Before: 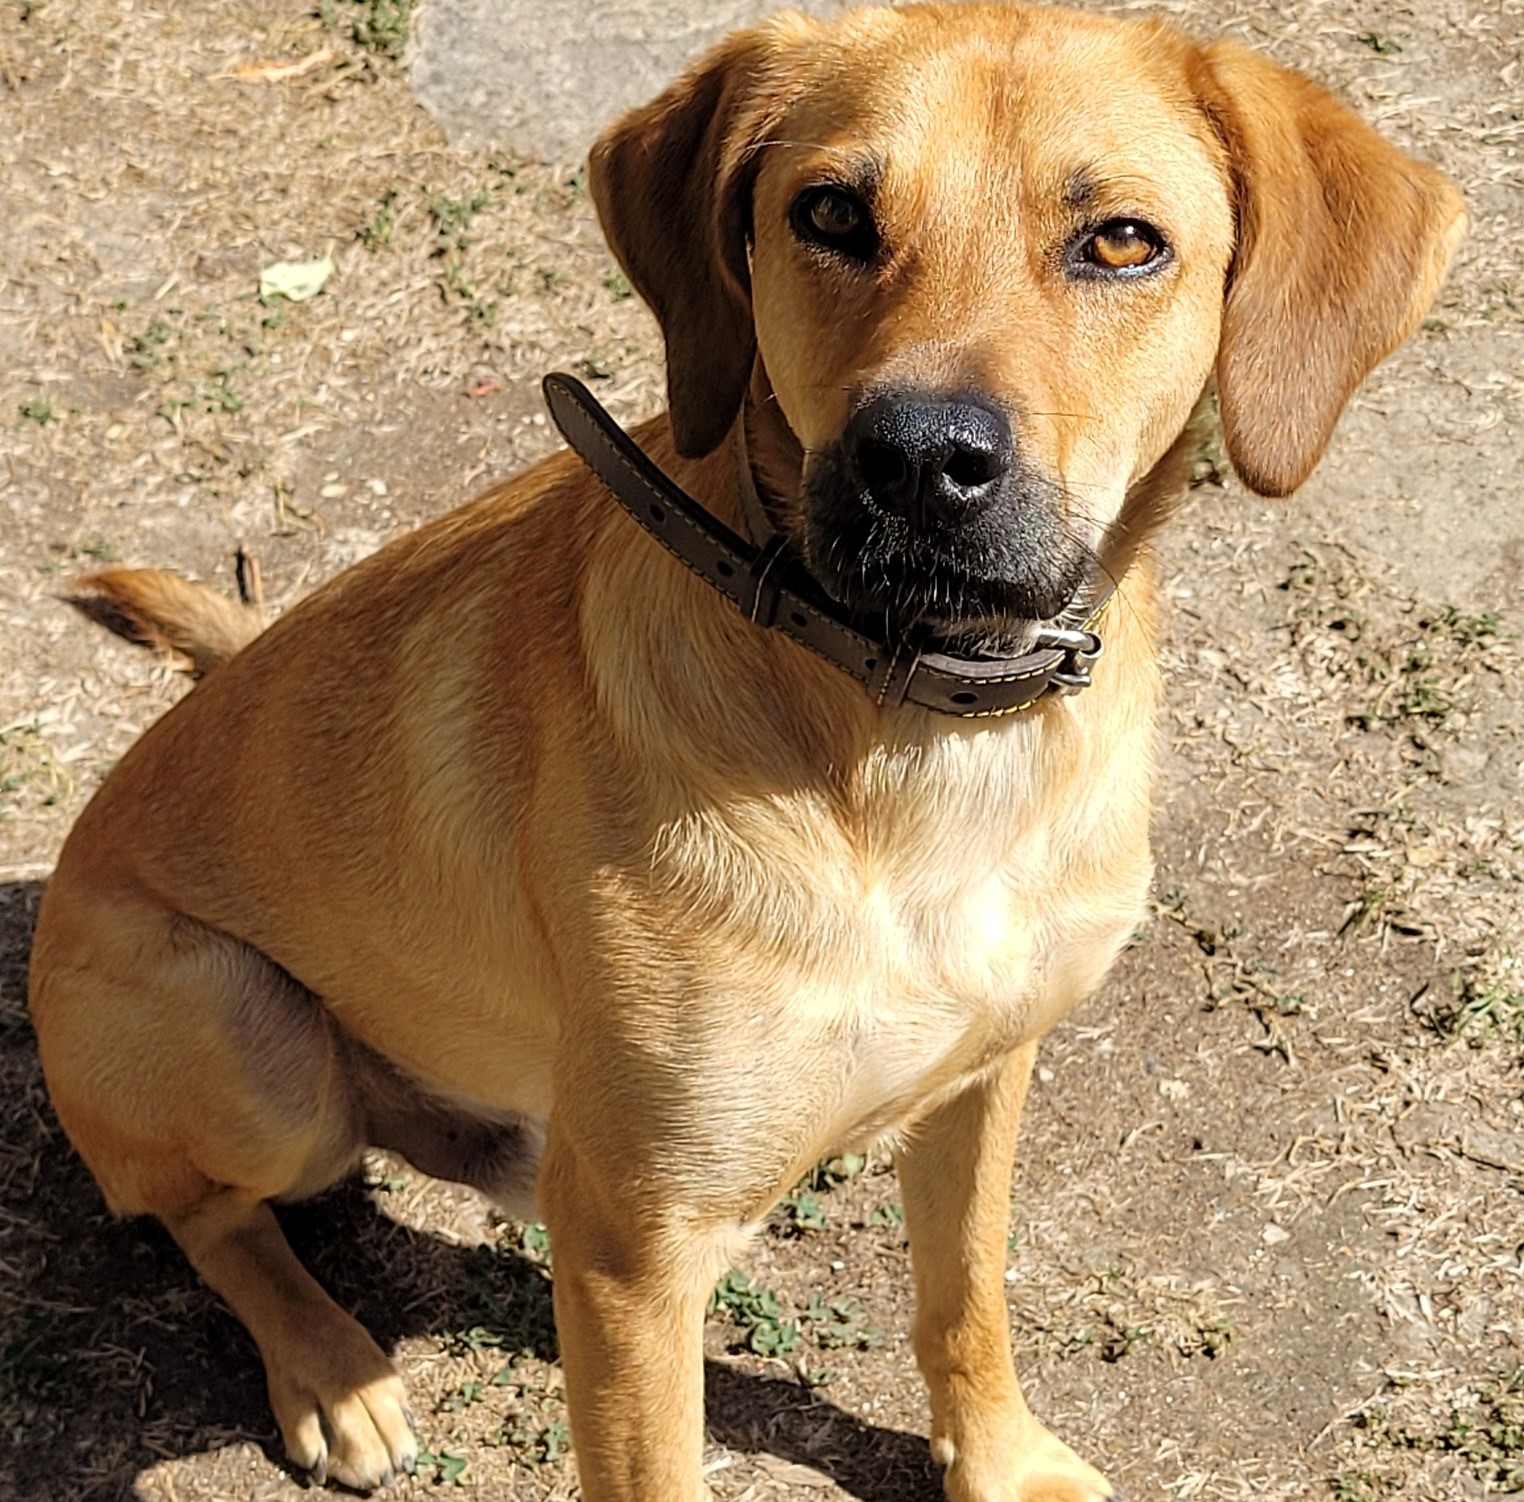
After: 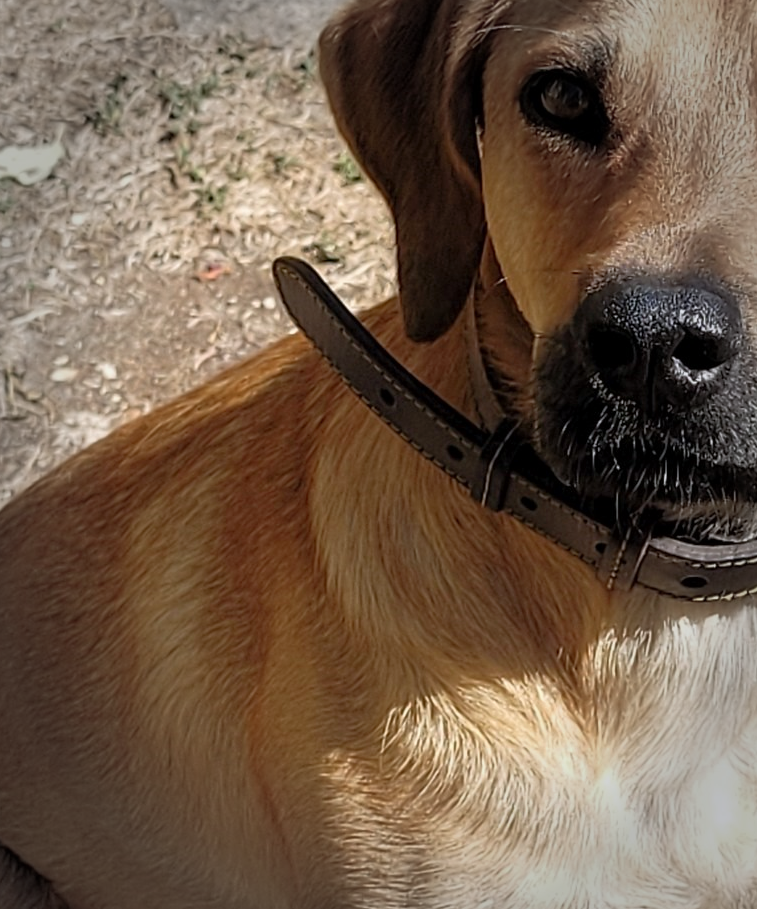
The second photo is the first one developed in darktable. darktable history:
tone curve: curves: ch0 [(0, 0) (0.15, 0.17) (0.452, 0.437) (0.611, 0.588) (0.751, 0.749) (1, 1)]; ch1 [(0, 0) (0.325, 0.327) (0.413, 0.442) (0.475, 0.467) (0.512, 0.522) (0.541, 0.55) (0.617, 0.612) (0.695, 0.697) (1, 1)]; ch2 [(0, 0) (0.386, 0.397) (0.452, 0.459) (0.505, 0.498) (0.536, 0.546) (0.574, 0.571) (0.633, 0.653) (1, 1)], color space Lab, linked channels, preserve colors none
crop: left 17.743%, top 7.739%, right 32.577%, bottom 31.676%
vignetting: fall-off start 66.91%, fall-off radius 39.65%, automatic ratio true, width/height ratio 0.678
color correction: highlights a* -0.15, highlights b* -5.28, shadows a* -0.123, shadows b* -0.119
